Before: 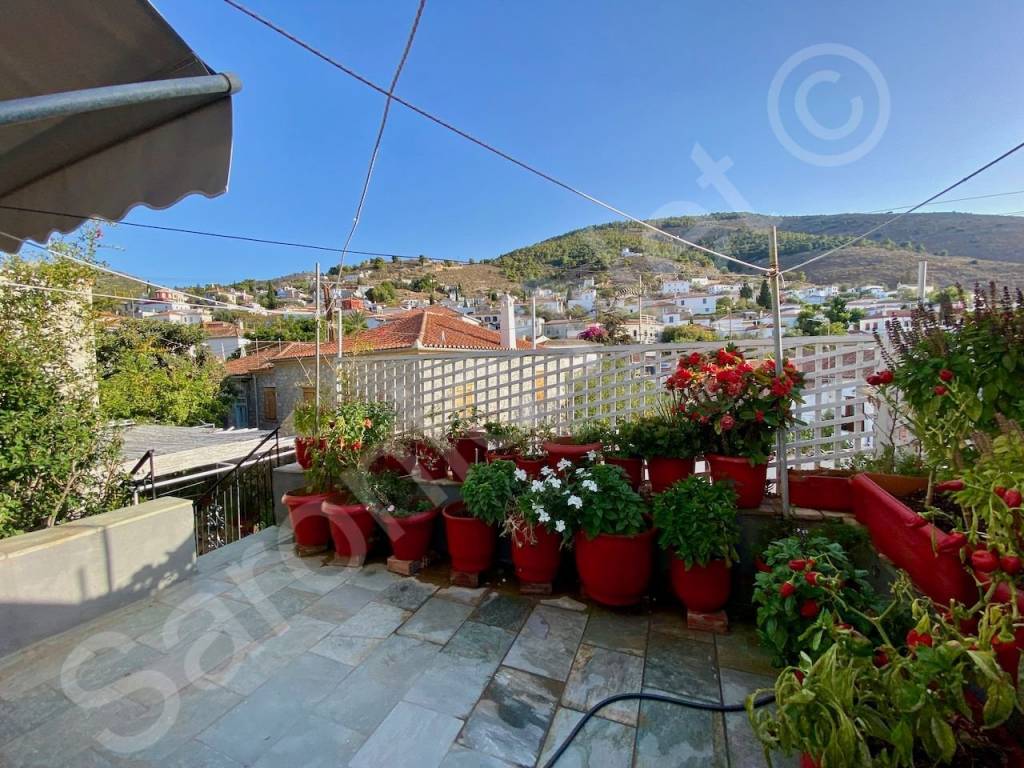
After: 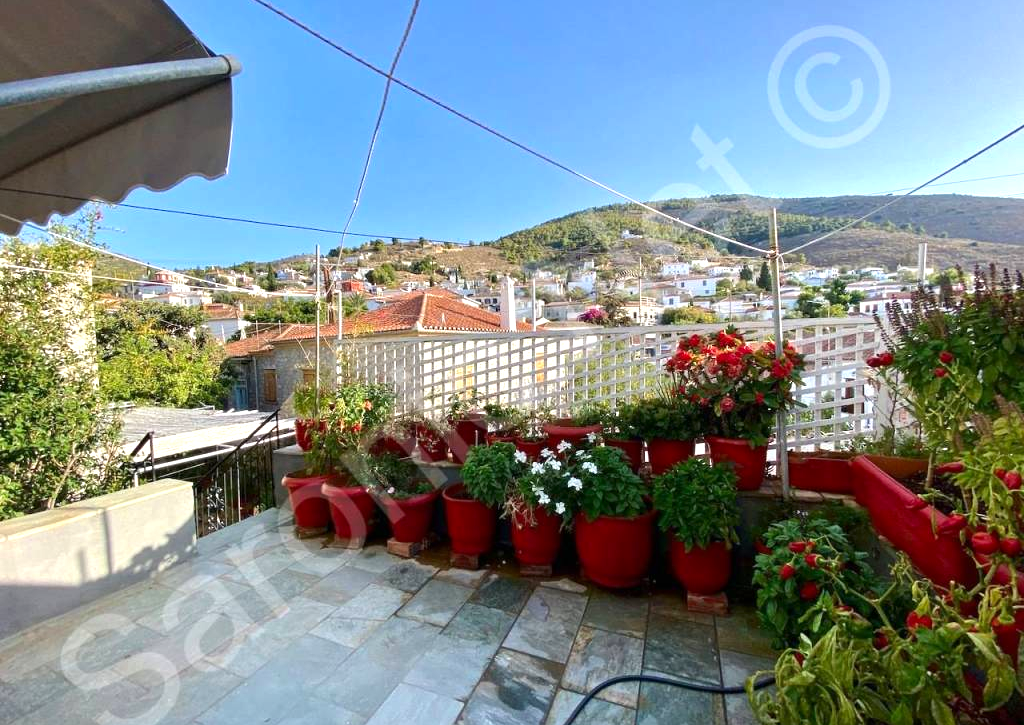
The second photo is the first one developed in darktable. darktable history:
crop and rotate: top 2.447%, bottom 3.095%
exposure: black level correction 0, exposure 0.7 EV, compensate highlight preservation false
tone equalizer: edges refinement/feathering 500, mask exposure compensation -1.57 EV, preserve details no
contrast brightness saturation: contrast 0.028, brightness -0.04
